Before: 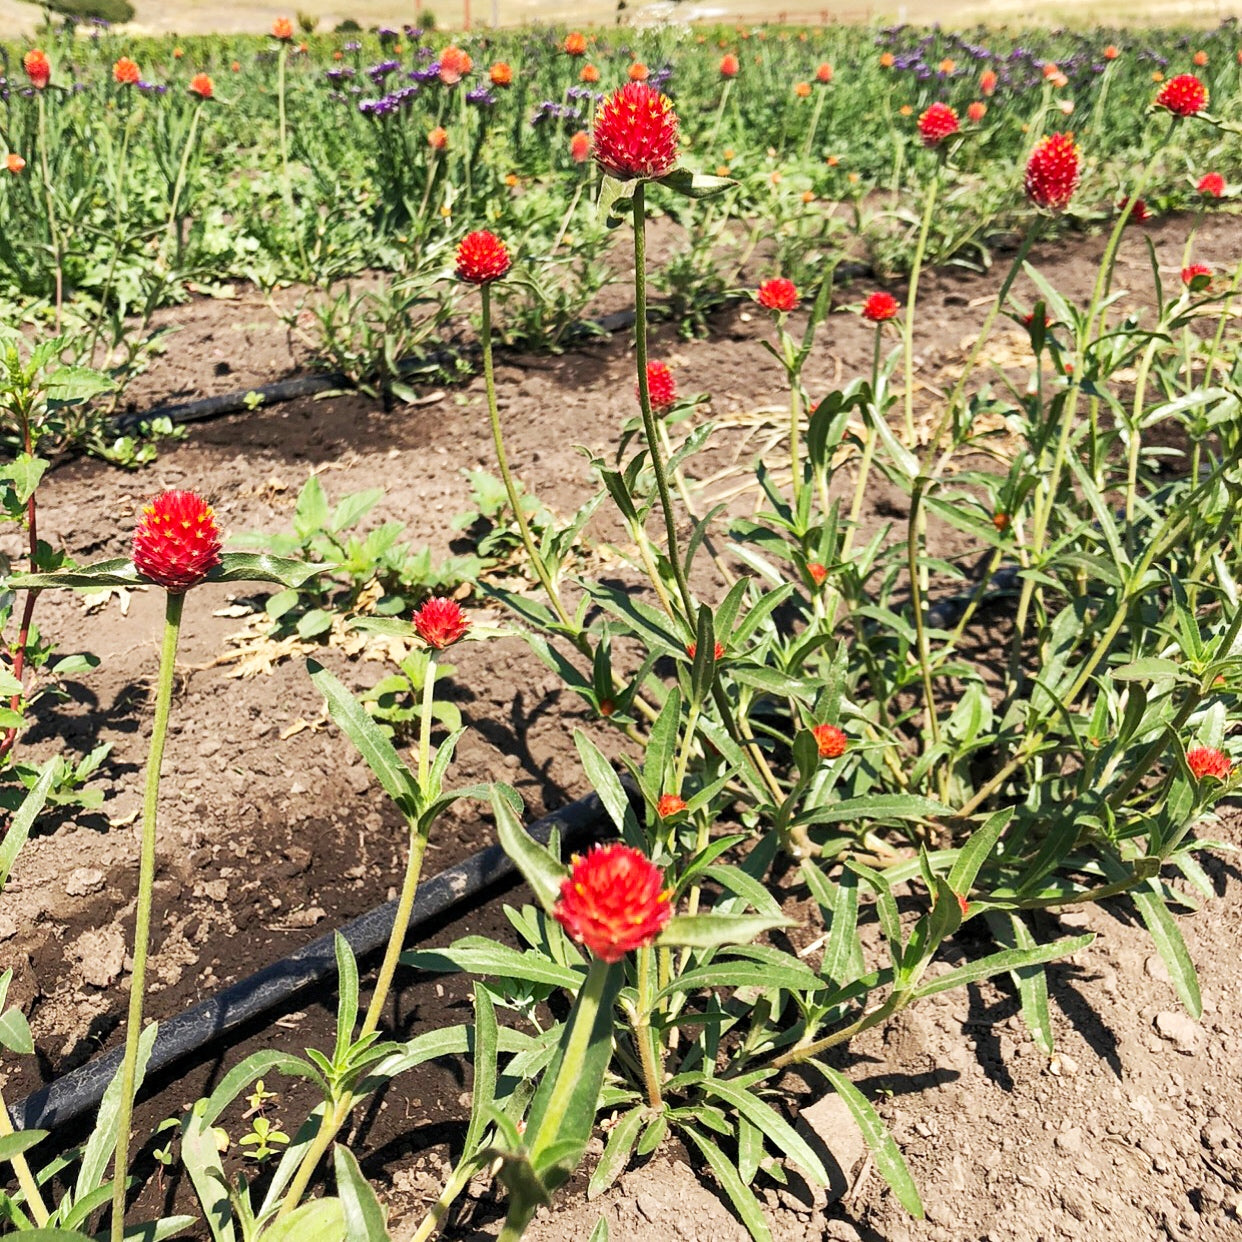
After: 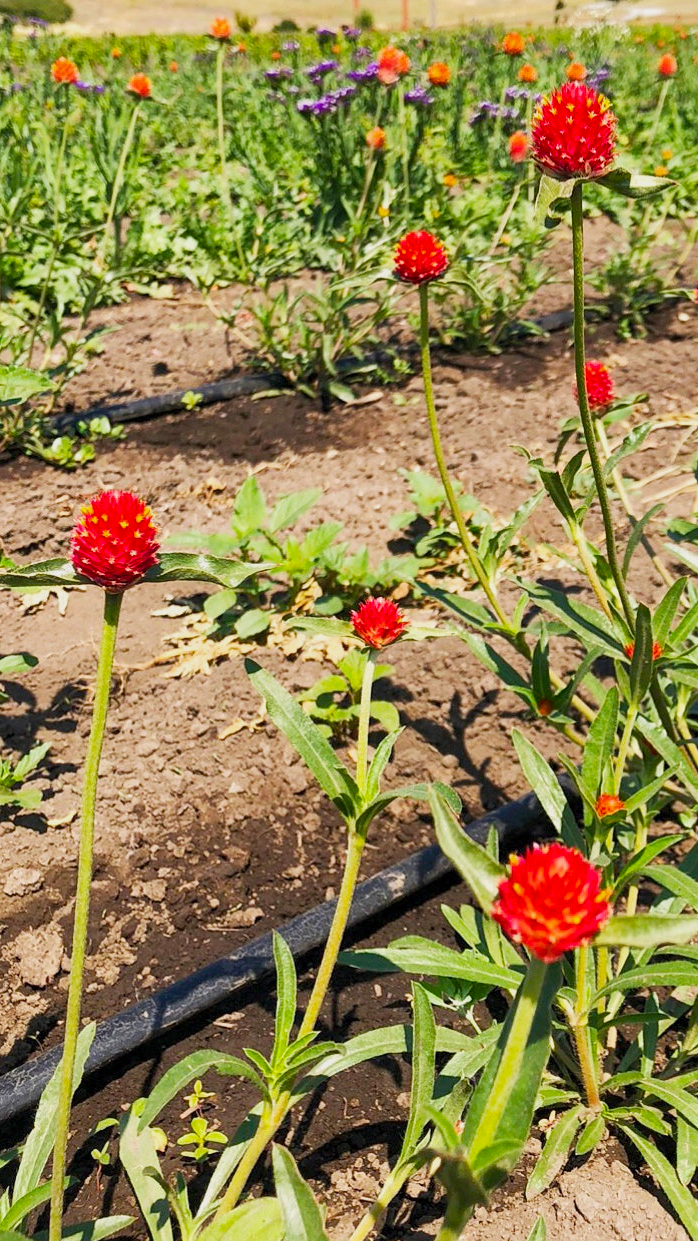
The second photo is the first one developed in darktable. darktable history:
crop: left 5.014%, right 38.773%
color balance rgb: highlights gain › chroma 0.173%, highlights gain › hue 330.6°, perceptual saturation grading › global saturation 31.154%, contrast -10.433%
